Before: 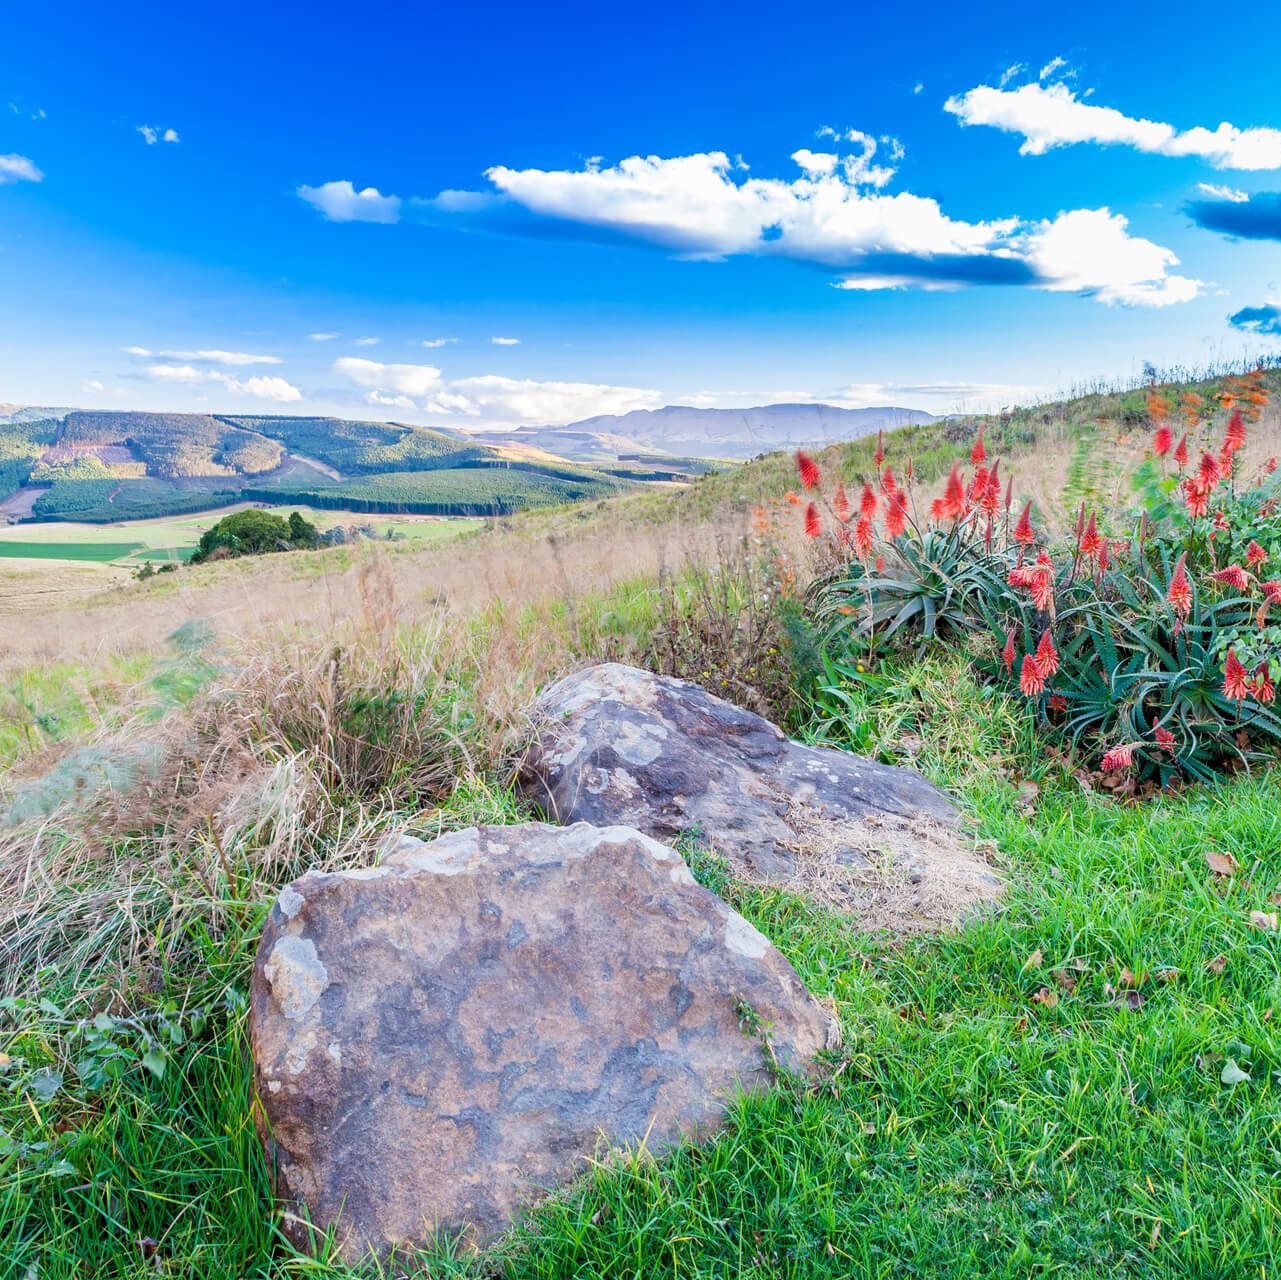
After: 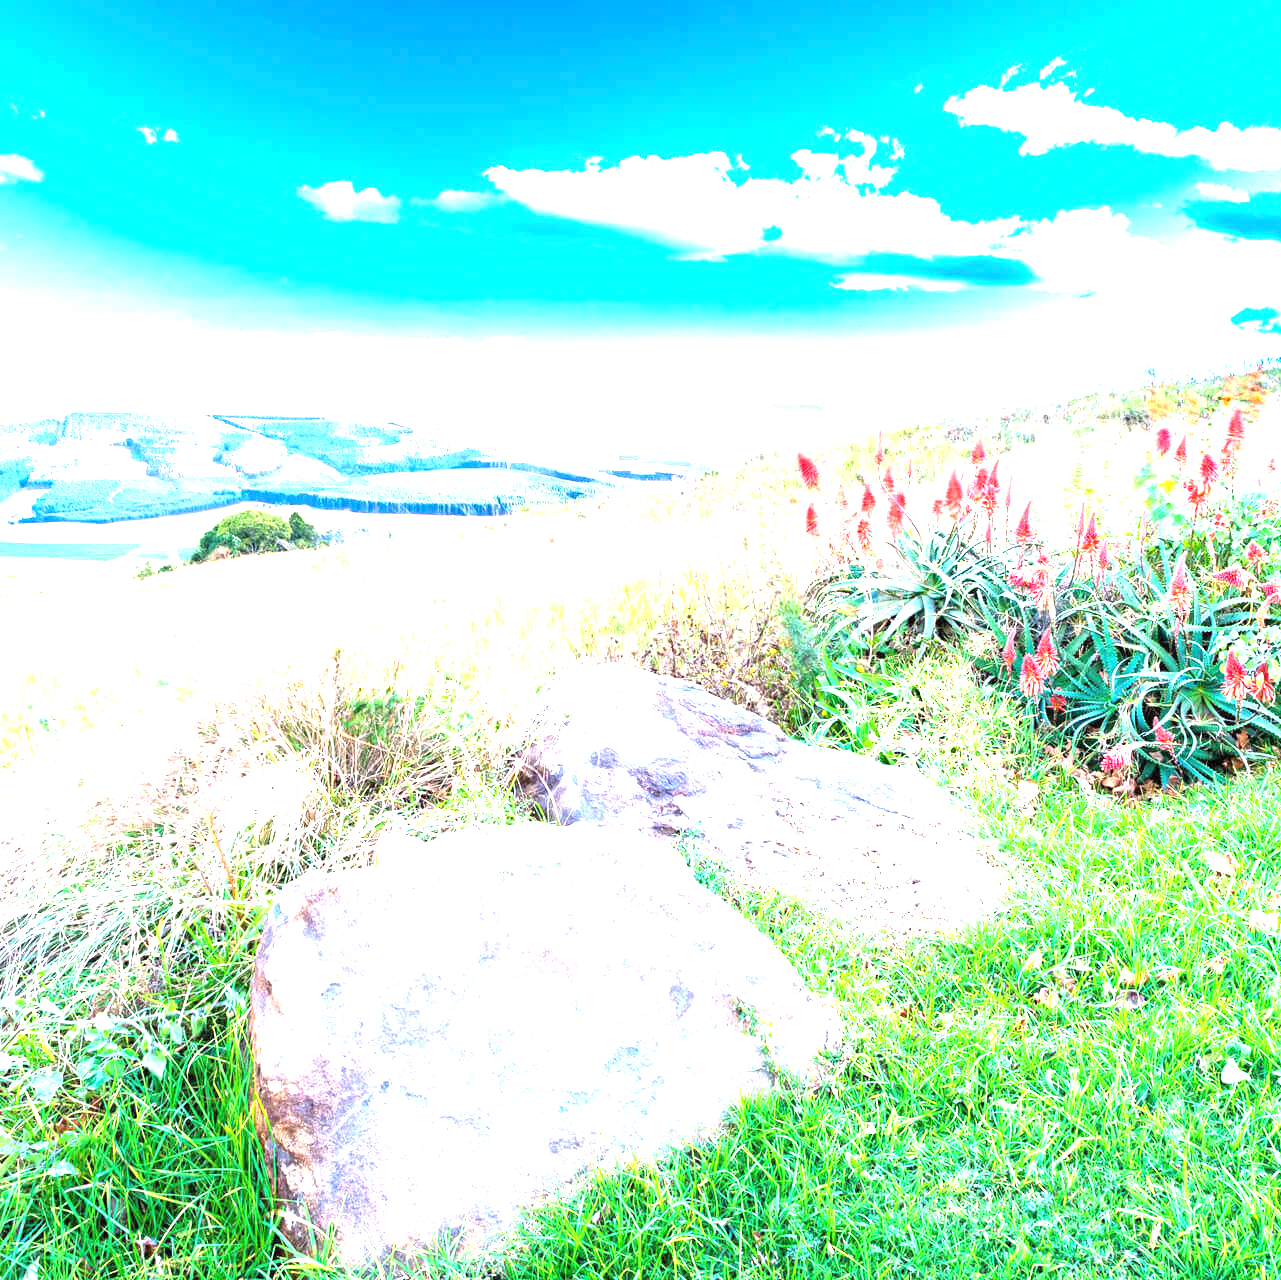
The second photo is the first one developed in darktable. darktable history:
exposure: exposure 2.286 EV, compensate highlight preservation false
